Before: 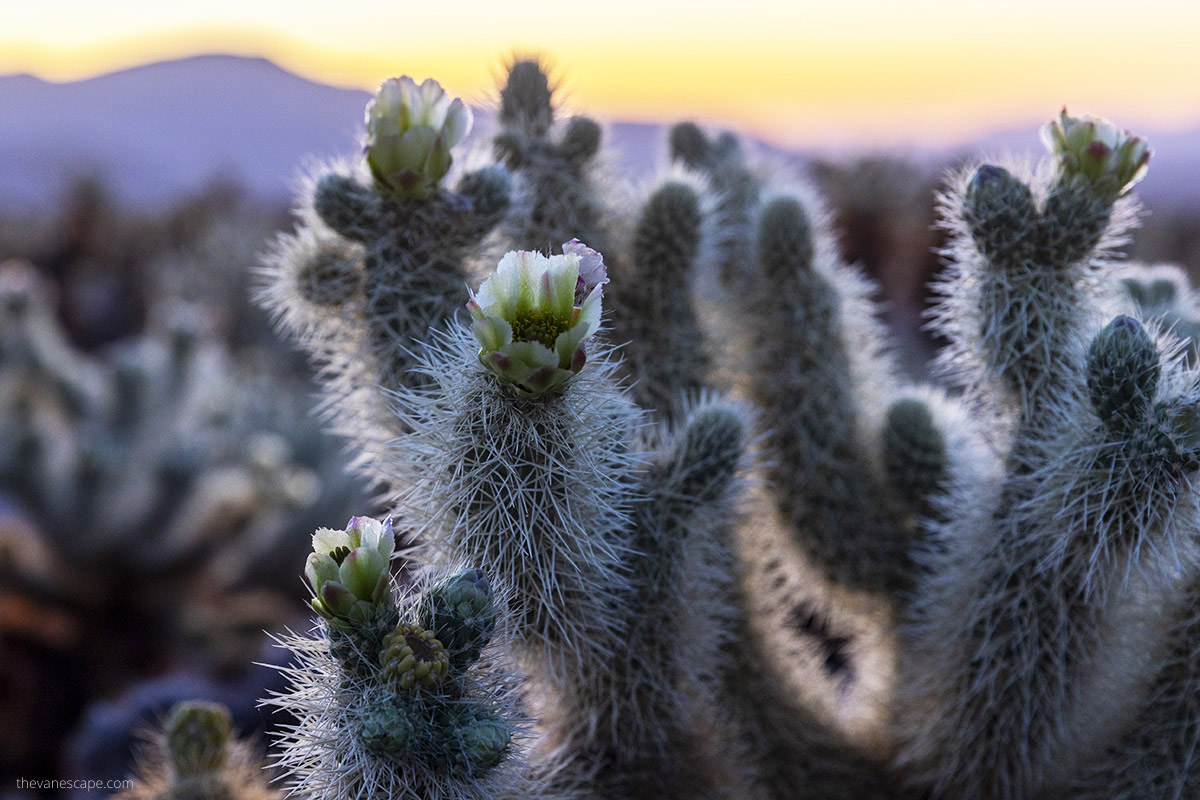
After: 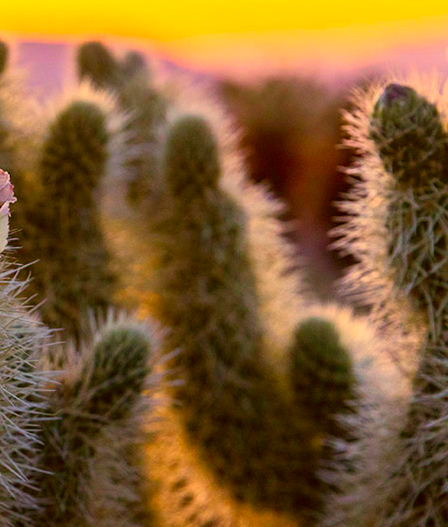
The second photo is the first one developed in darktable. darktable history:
crop and rotate: left 49.456%, top 10.13%, right 13.139%, bottom 23.873%
color correction: highlights a* 10.48, highlights b* 30.03, shadows a* 2.7, shadows b* 17.83, saturation 1.73
